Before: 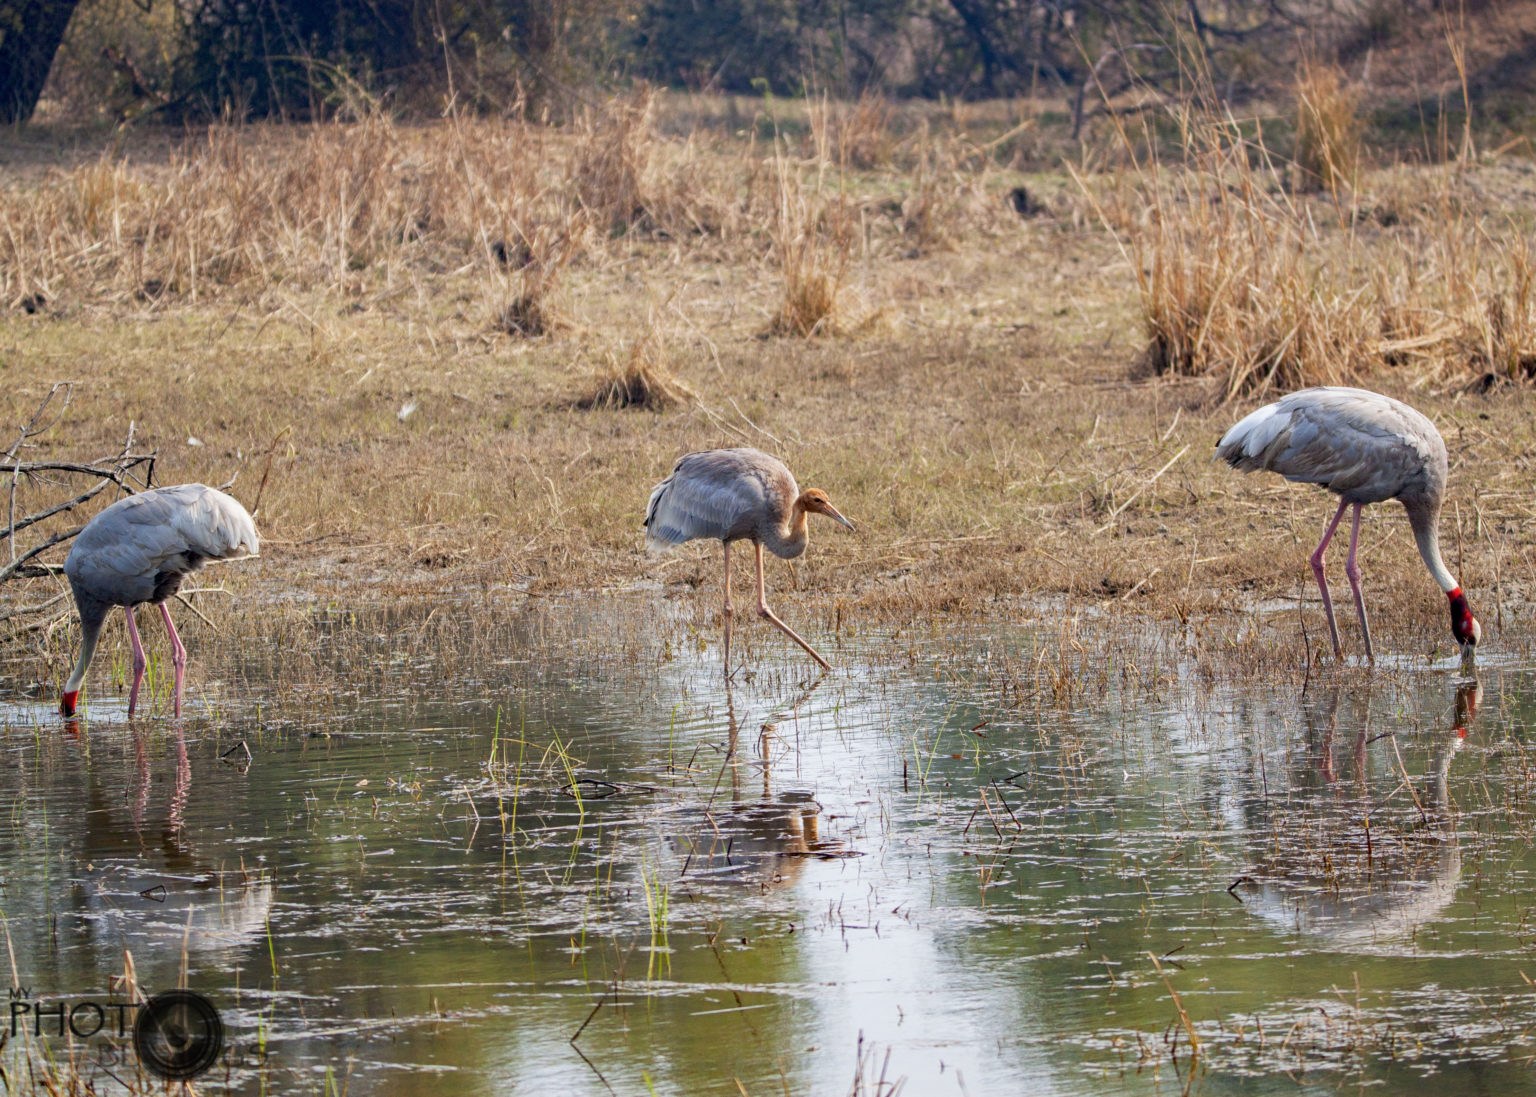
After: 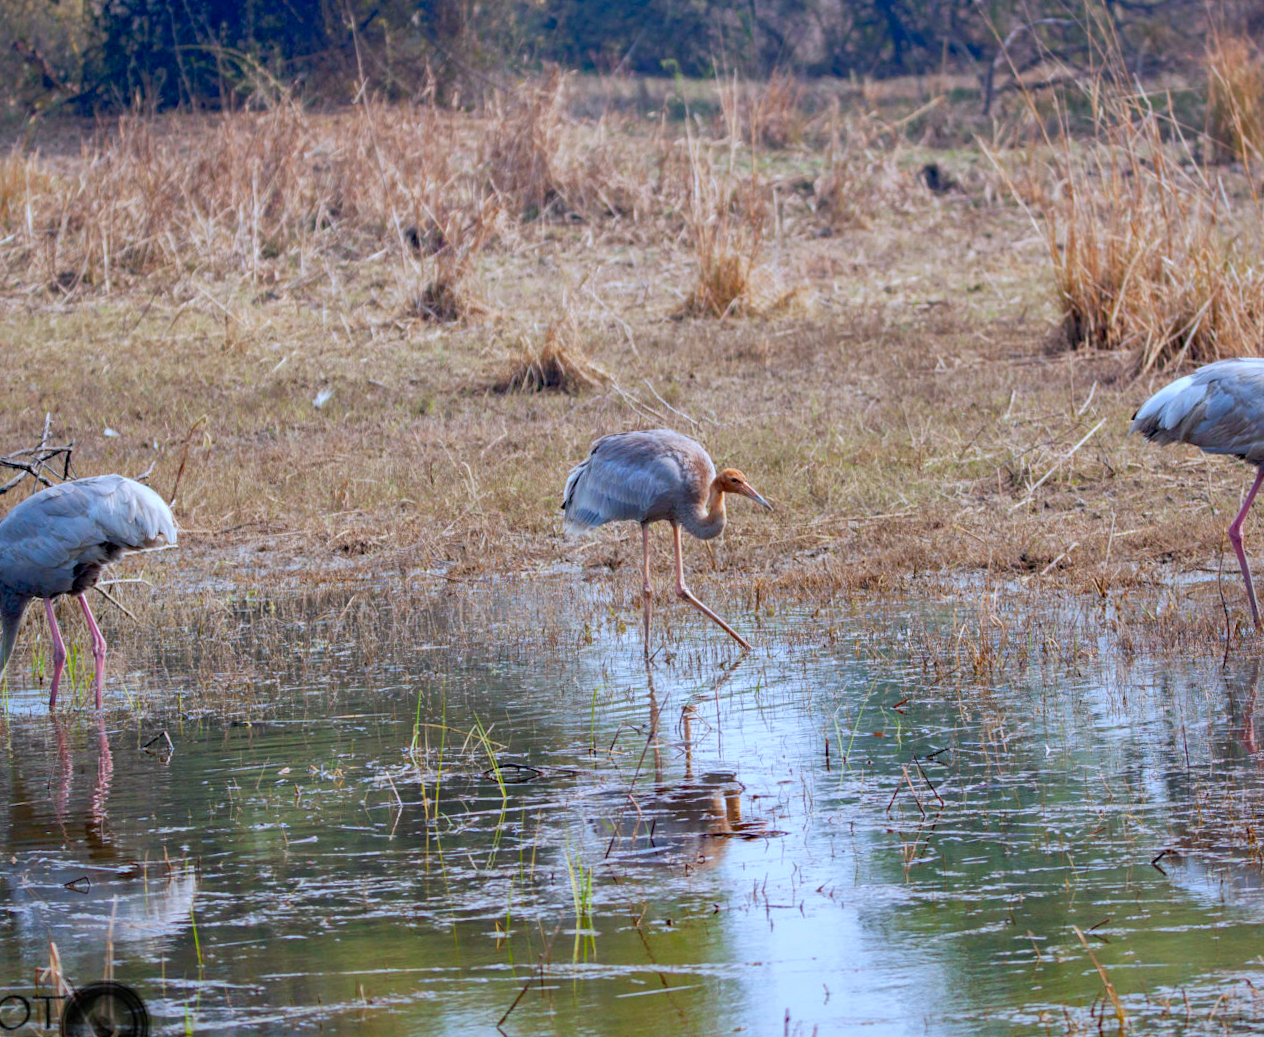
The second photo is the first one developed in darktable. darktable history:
crop and rotate: angle 1°, left 4.281%, top 0.642%, right 11.383%, bottom 2.486%
shadows and highlights: on, module defaults
white balance: red 0.948, green 1.02, blue 1.176
